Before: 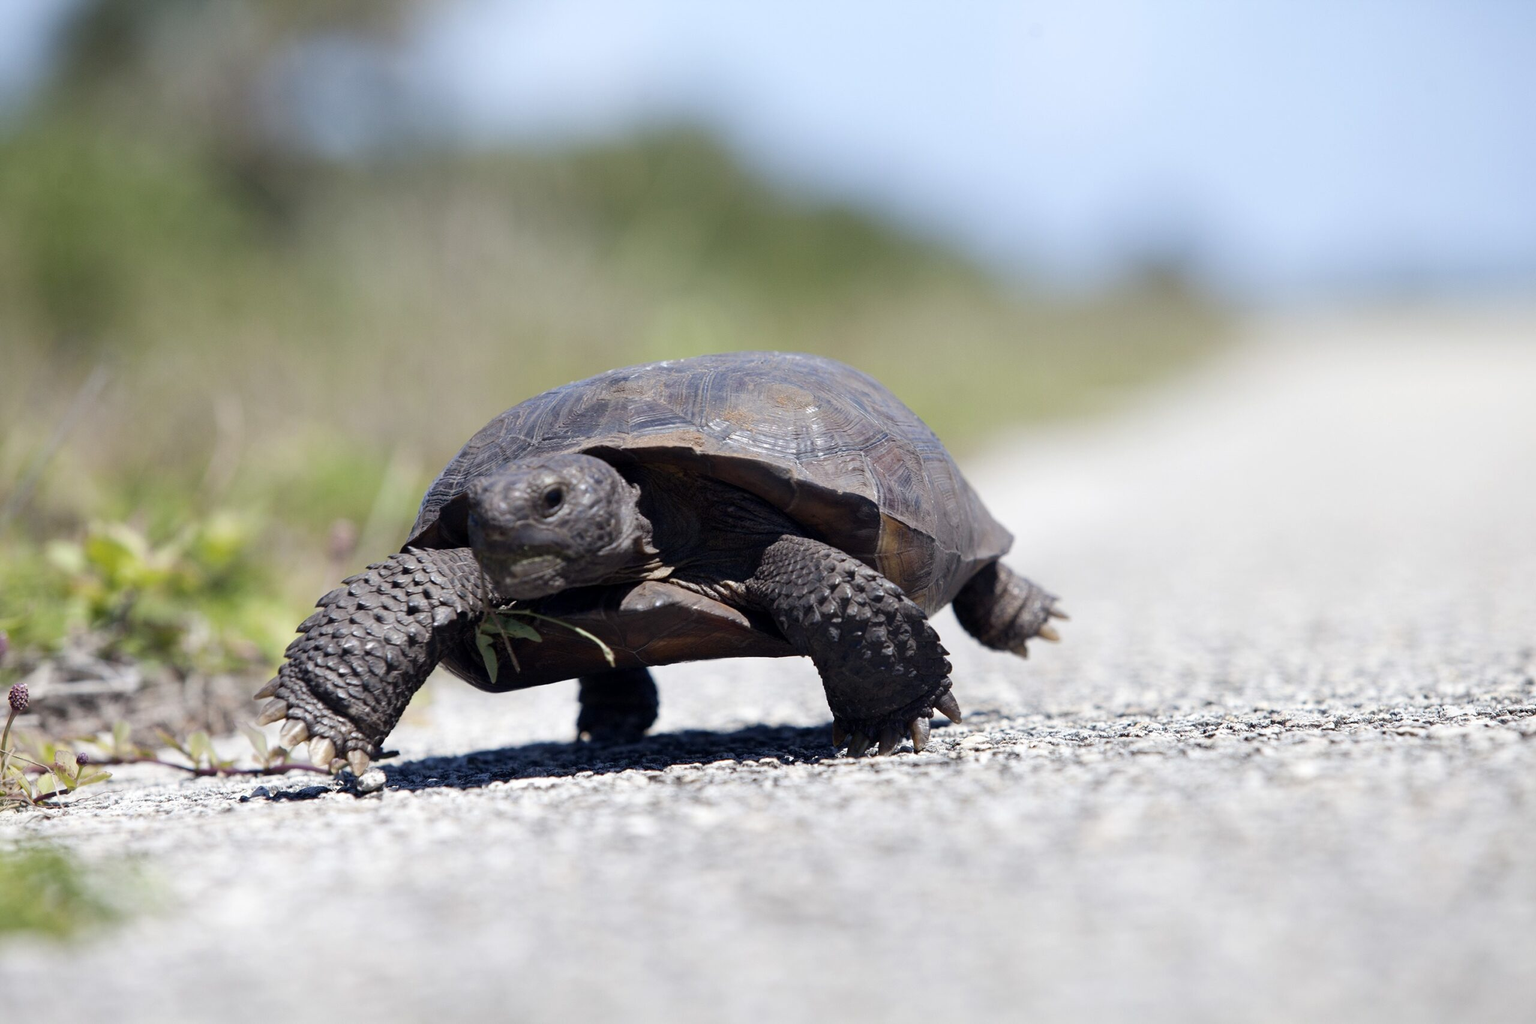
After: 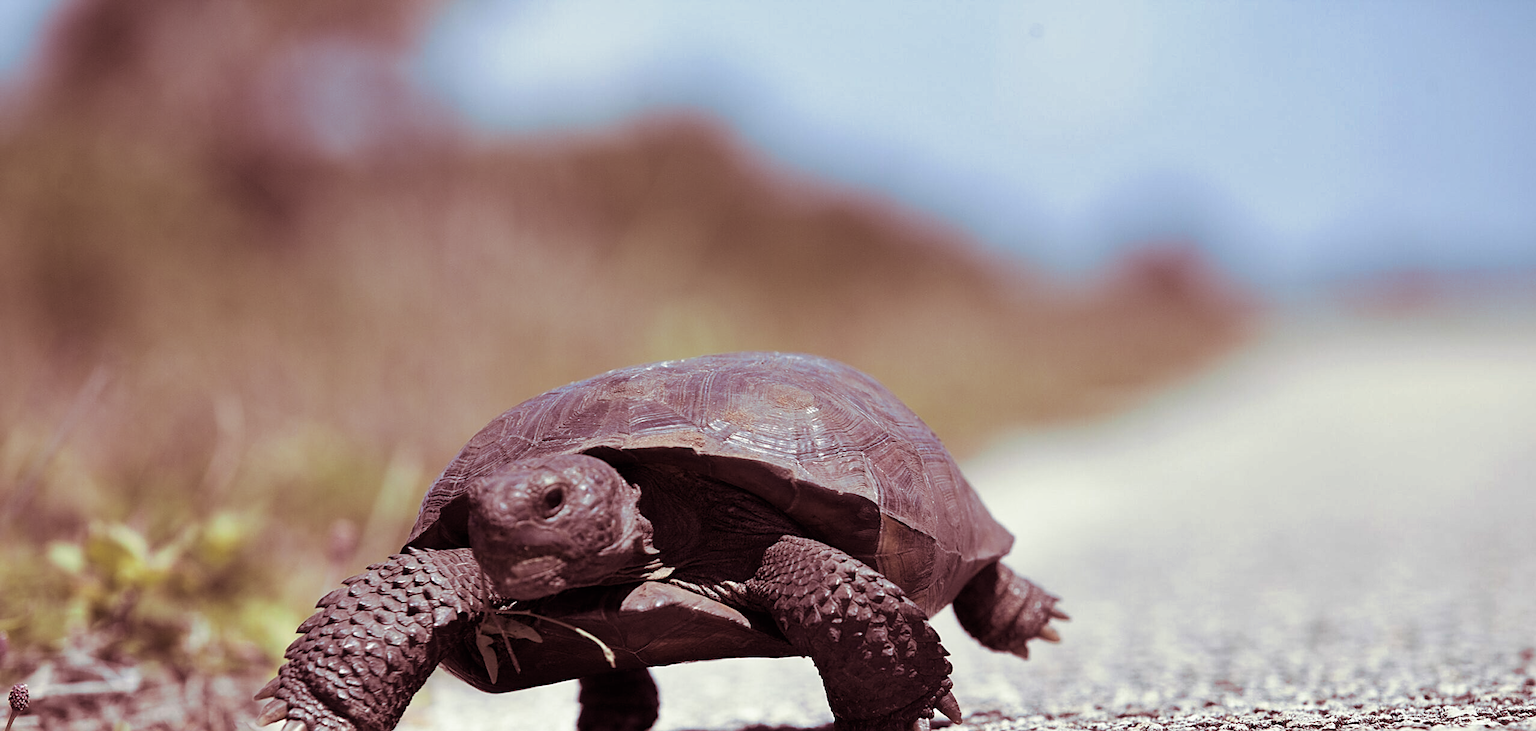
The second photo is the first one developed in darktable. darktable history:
crop: bottom 28.576%
white balance: emerald 1
sharpen: on, module defaults
shadows and highlights: shadows 43.71, white point adjustment -1.46, soften with gaussian
split-toning: compress 20%
